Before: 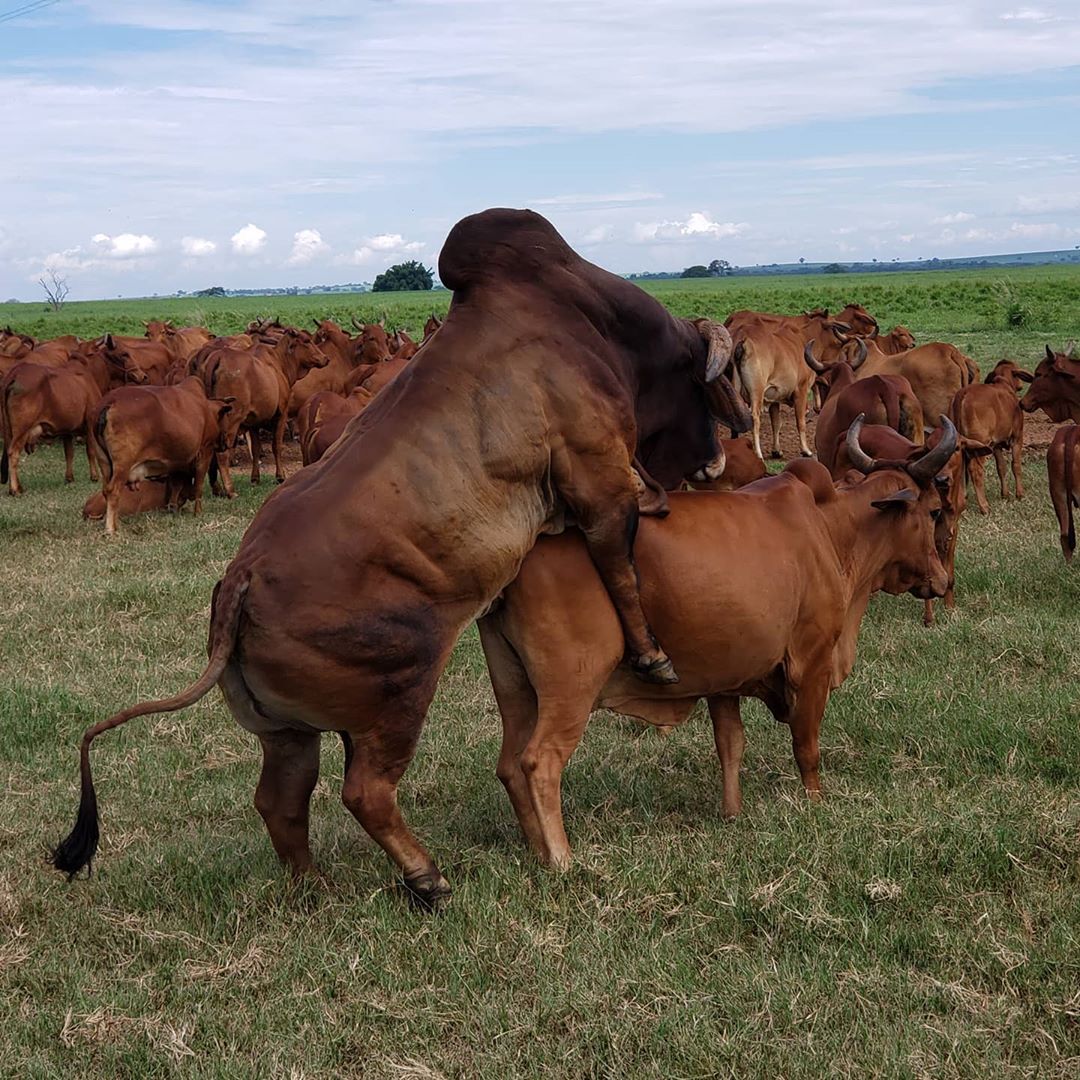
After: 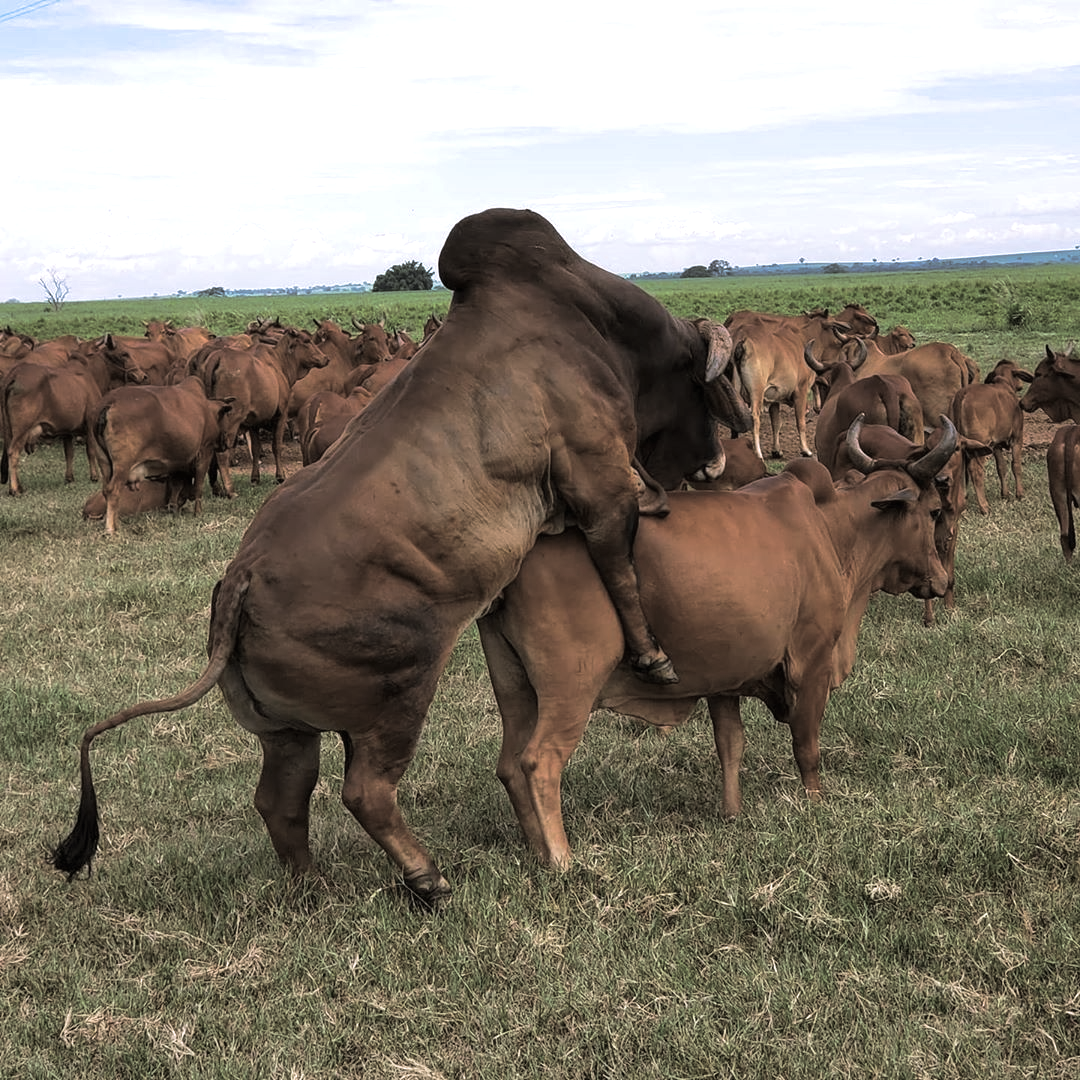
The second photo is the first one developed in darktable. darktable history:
split-toning: shadows › hue 46.8°, shadows › saturation 0.17, highlights › hue 316.8°, highlights › saturation 0.27, balance -51.82
exposure: black level correction 0, exposure 0.5 EV, compensate exposure bias true, compensate highlight preservation false
